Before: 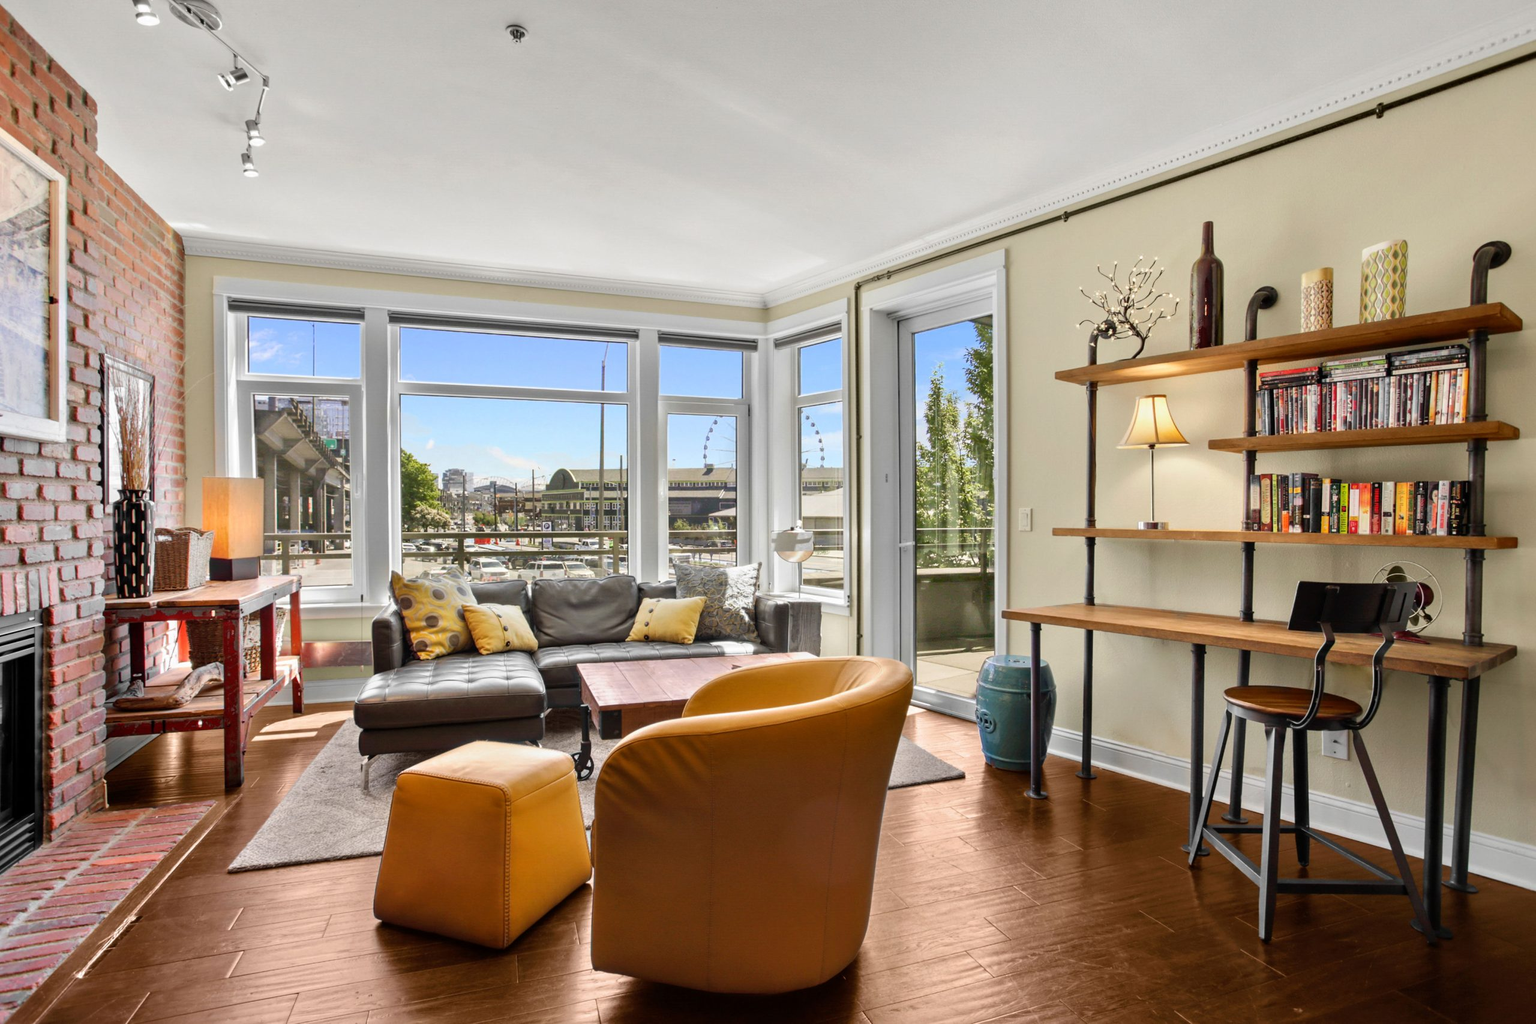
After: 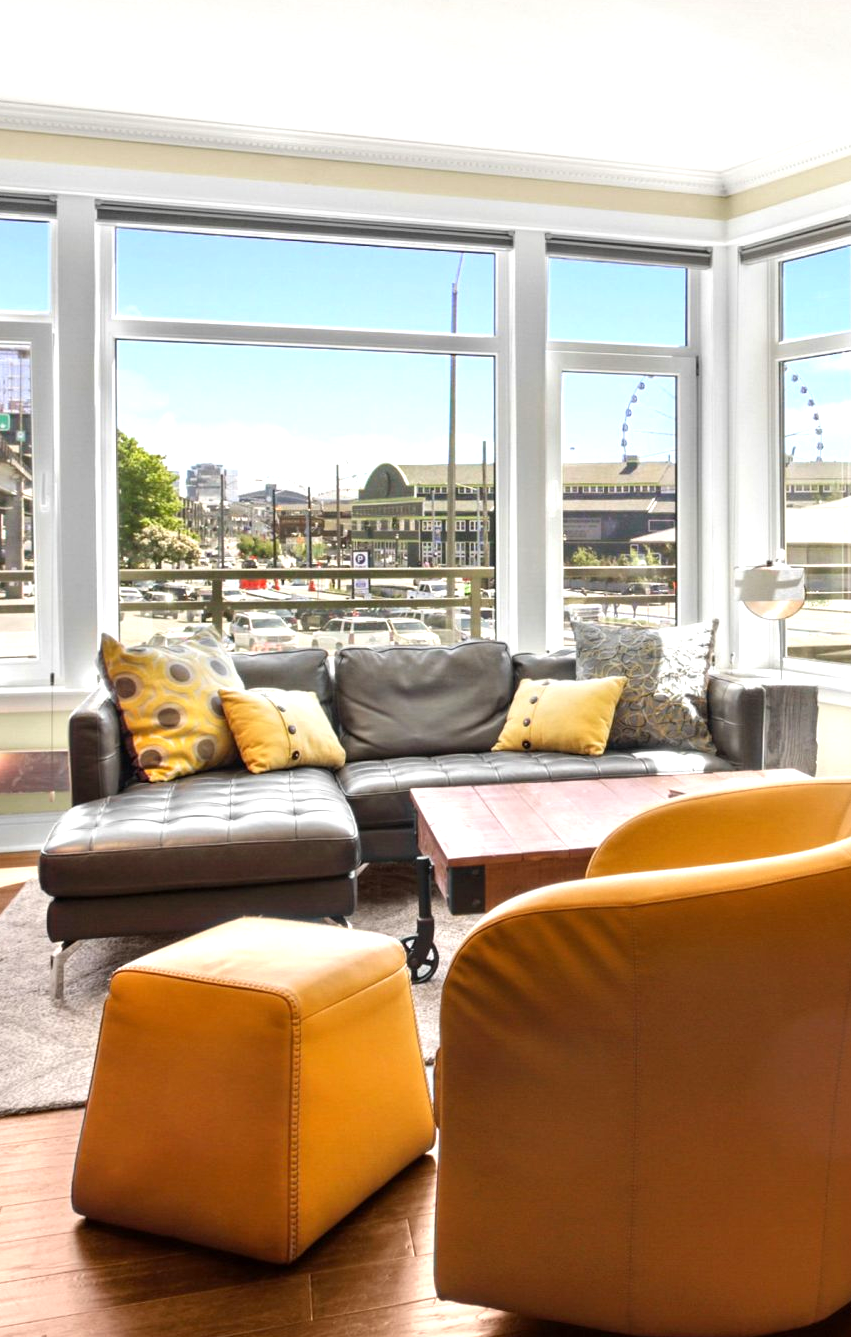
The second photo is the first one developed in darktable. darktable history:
crop and rotate: left 21.559%, top 18.686%, right 45.16%, bottom 2.974%
exposure: exposure 0.656 EV, compensate exposure bias true, compensate highlight preservation false
